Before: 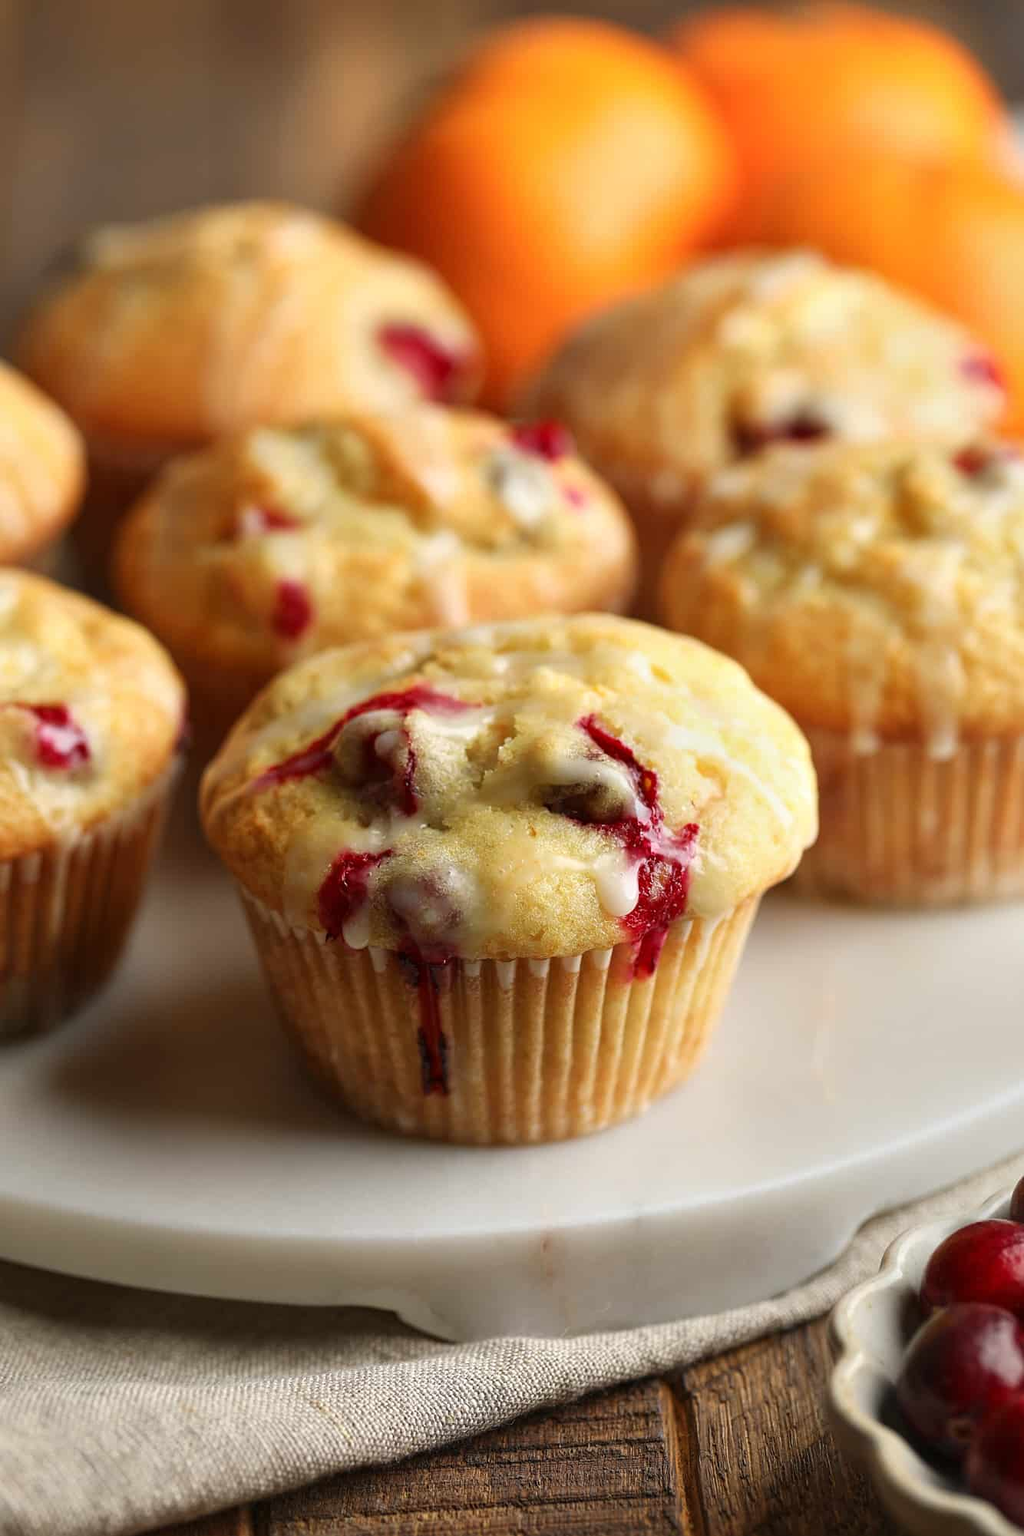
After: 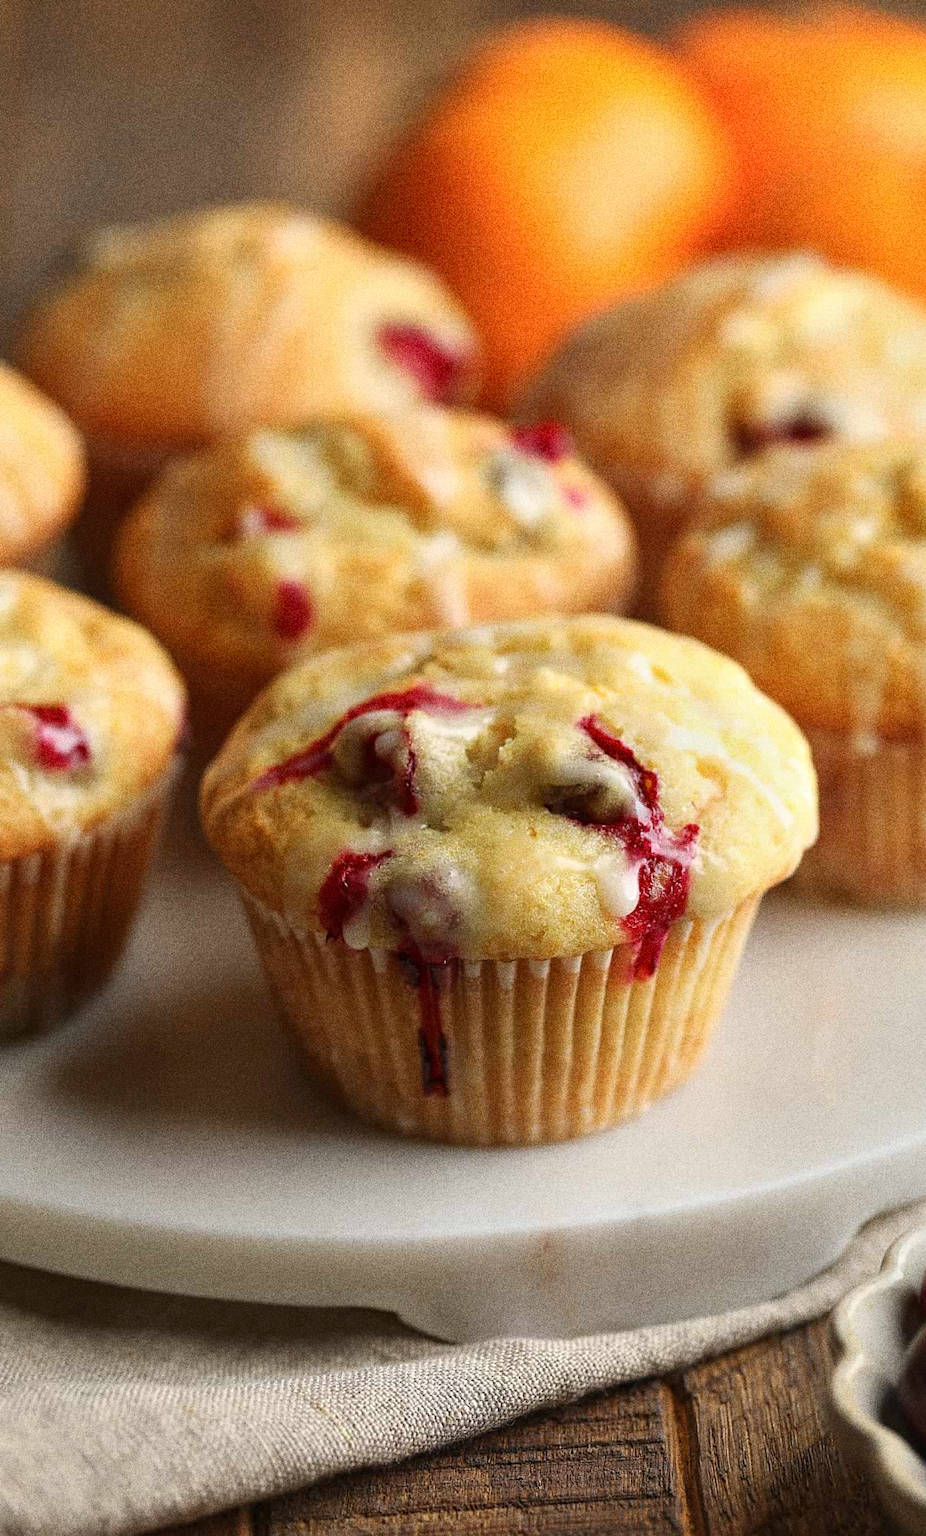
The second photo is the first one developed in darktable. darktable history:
grain: coarseness 10.62 ISO, strength 55.56%
crop: right 9.509%, bottom 0.031%
